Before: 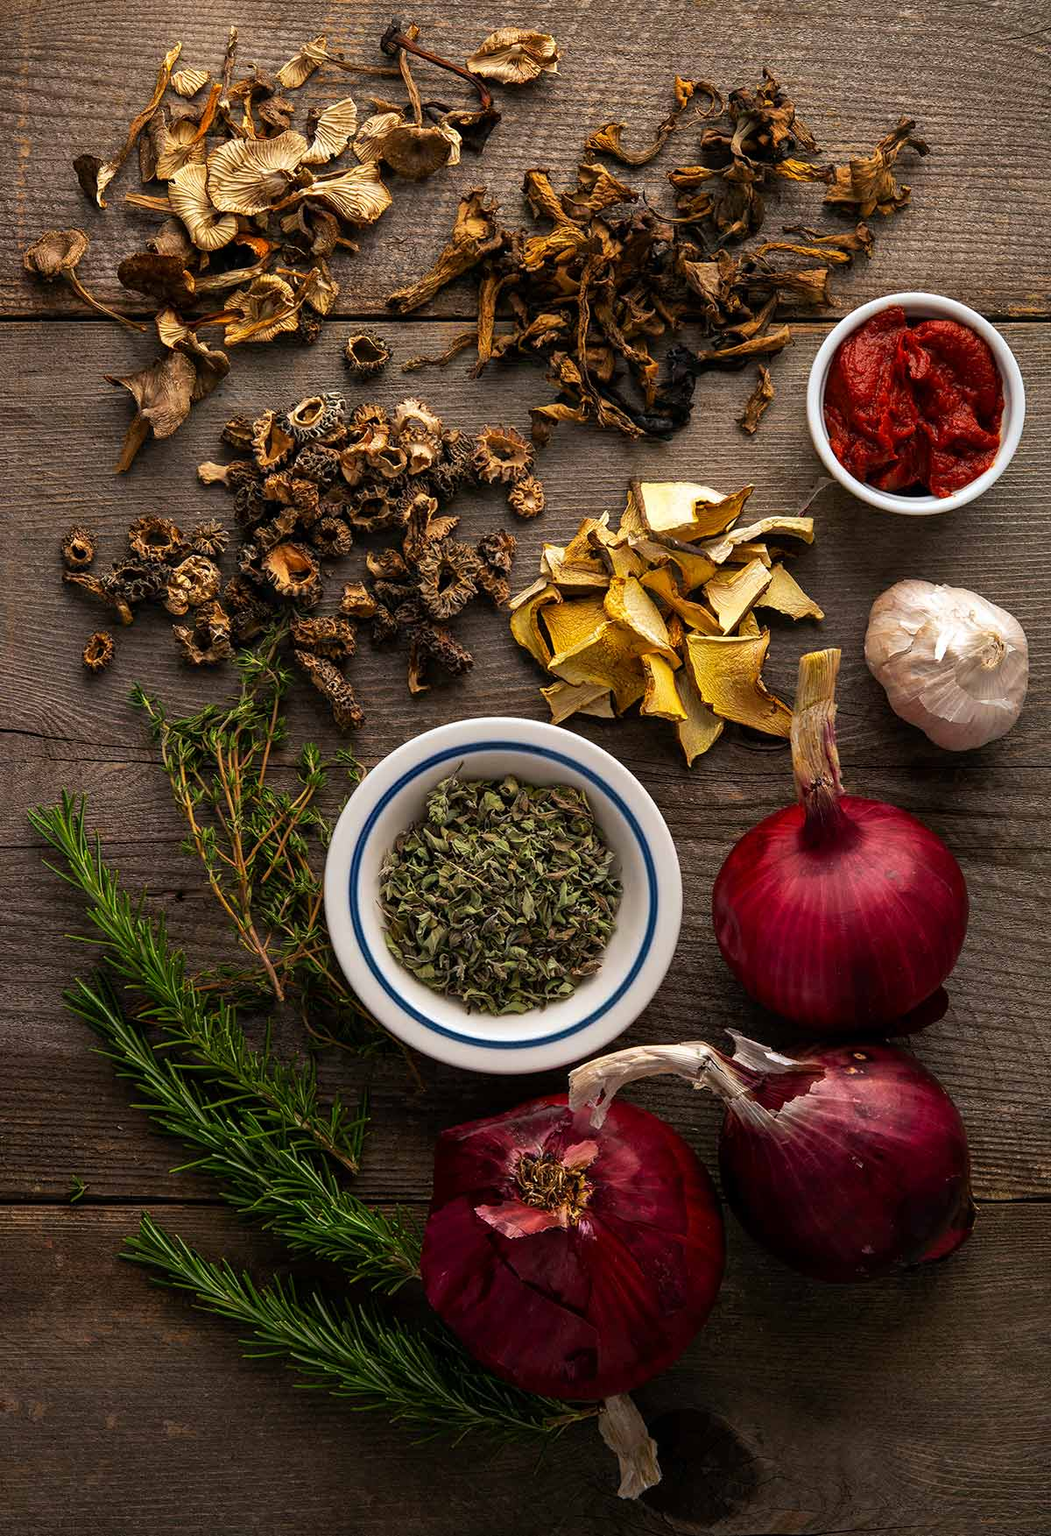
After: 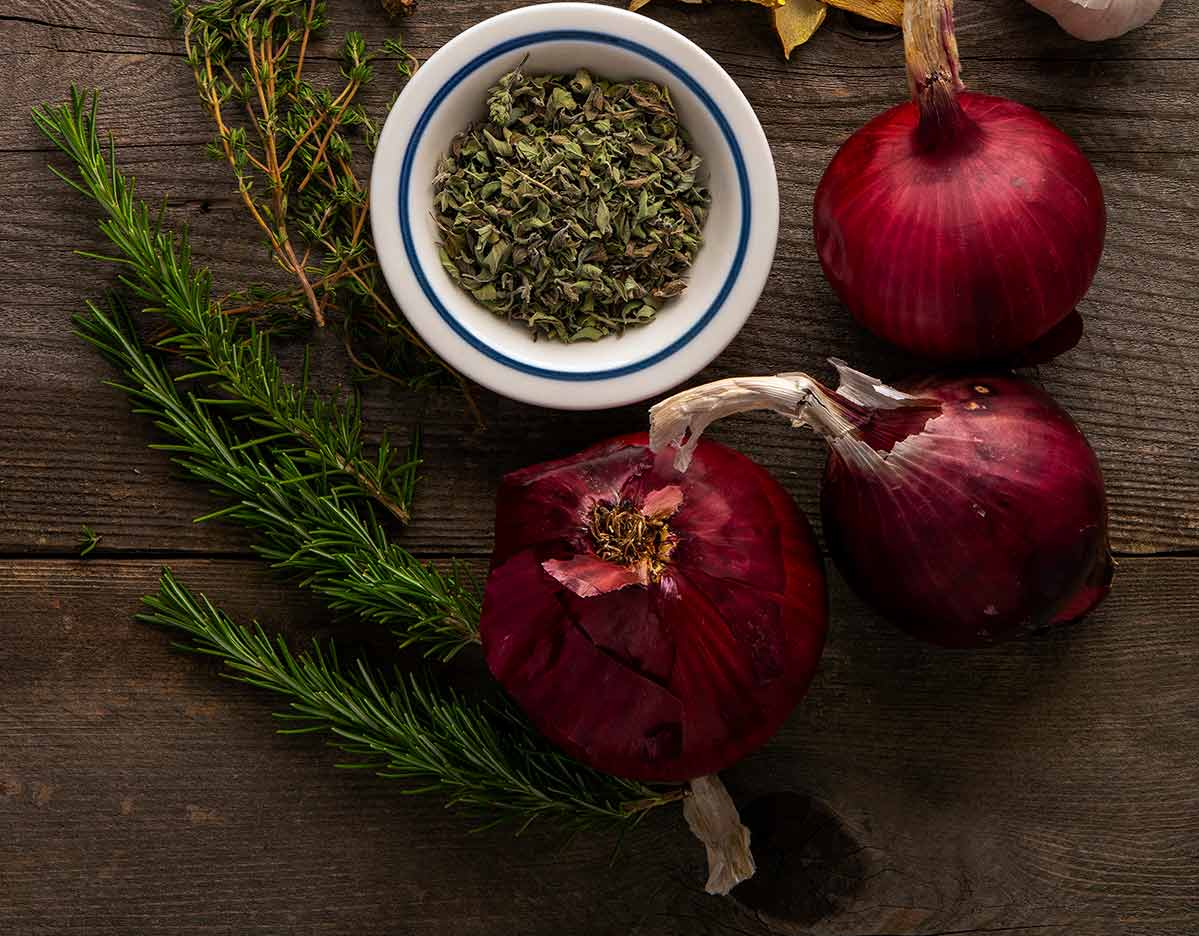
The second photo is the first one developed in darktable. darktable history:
crop and rotate: top 46.595%, right 0.058%
